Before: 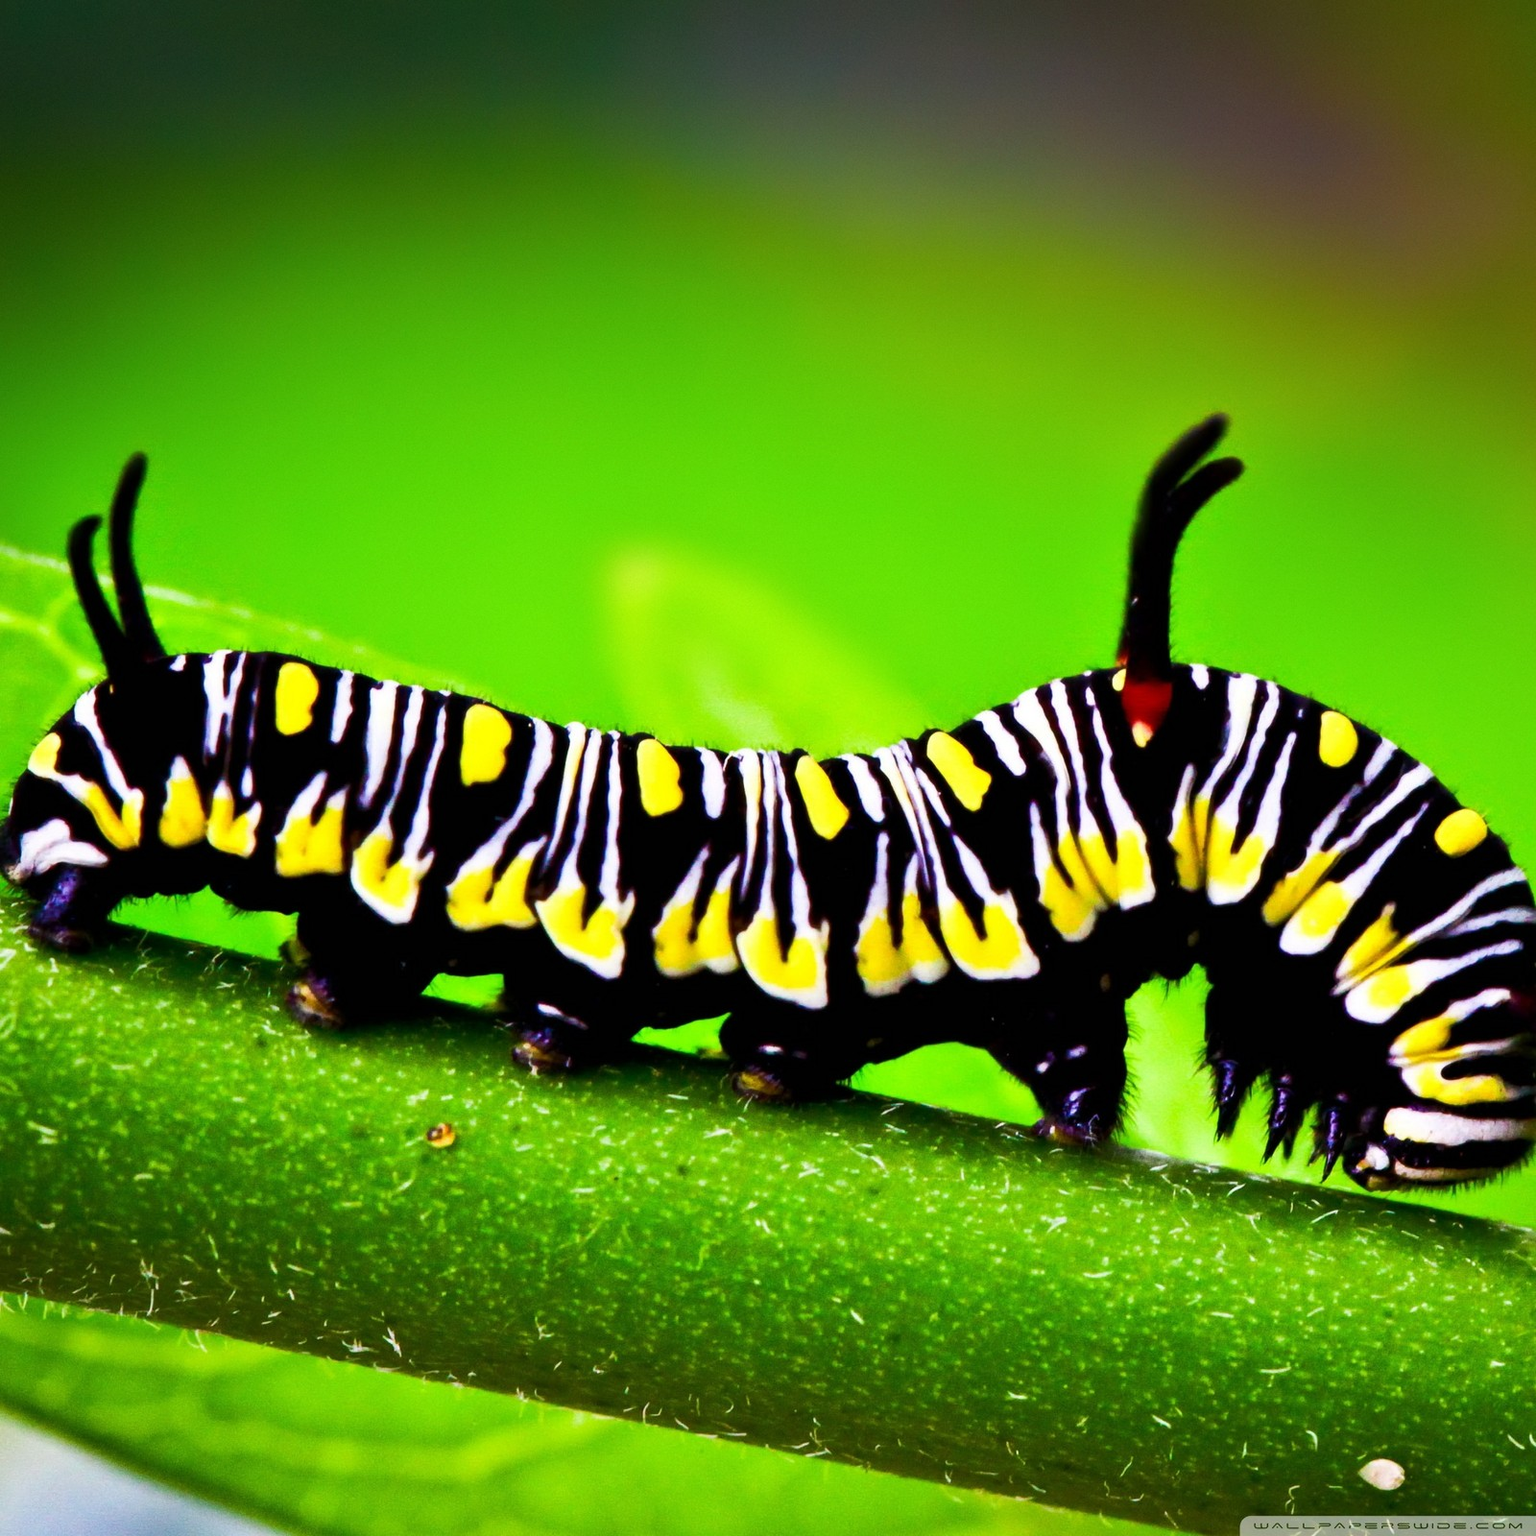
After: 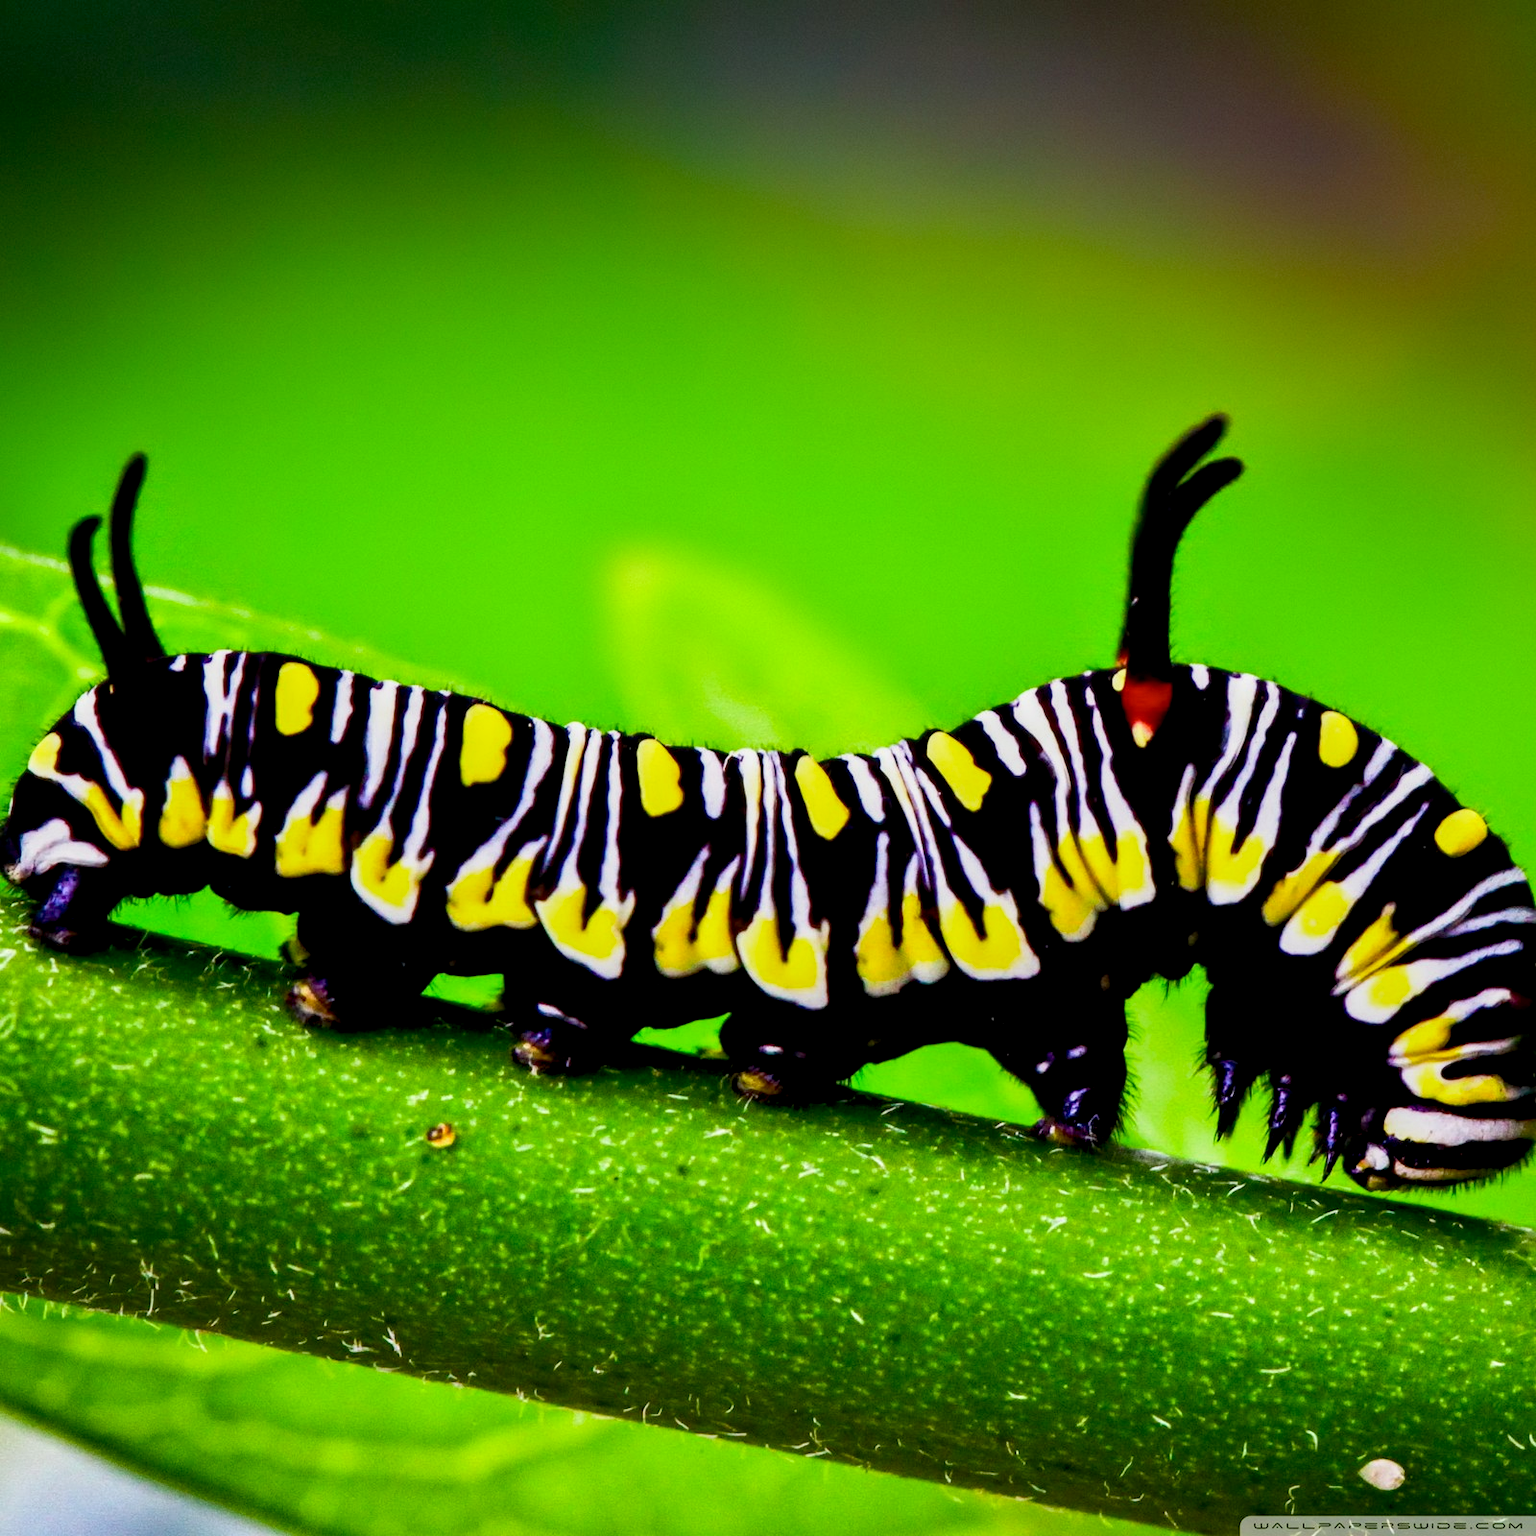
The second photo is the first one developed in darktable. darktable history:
exposure: black level correction 0.009, compensate highlight preservation false
local contrast: on, module defaults
